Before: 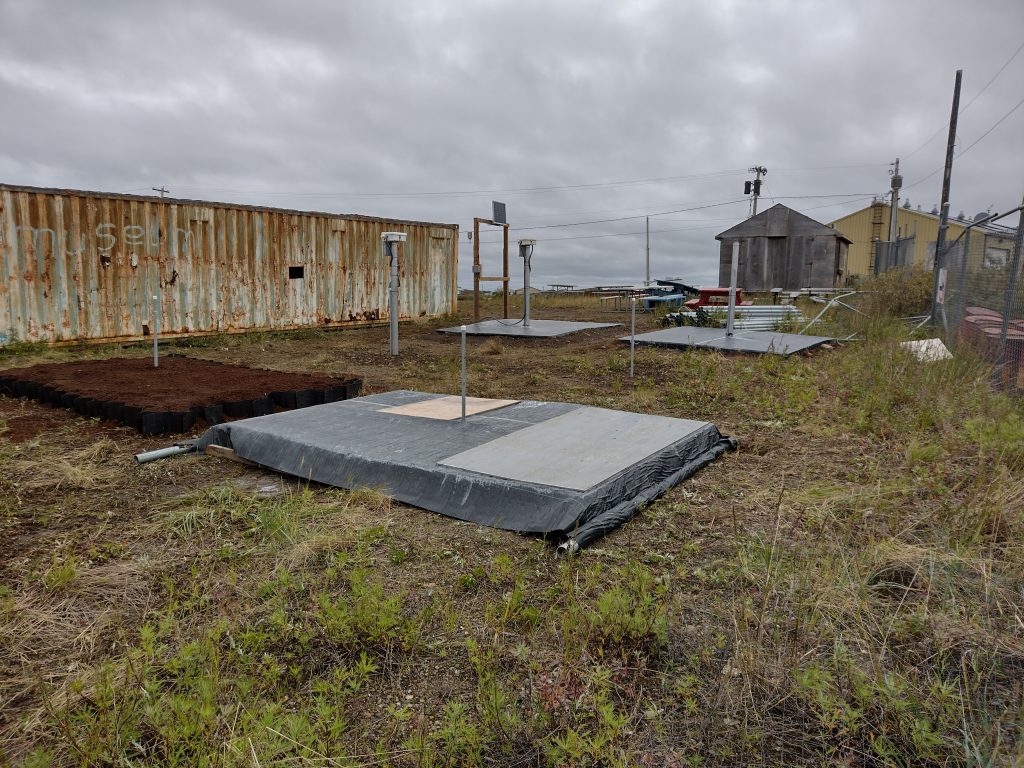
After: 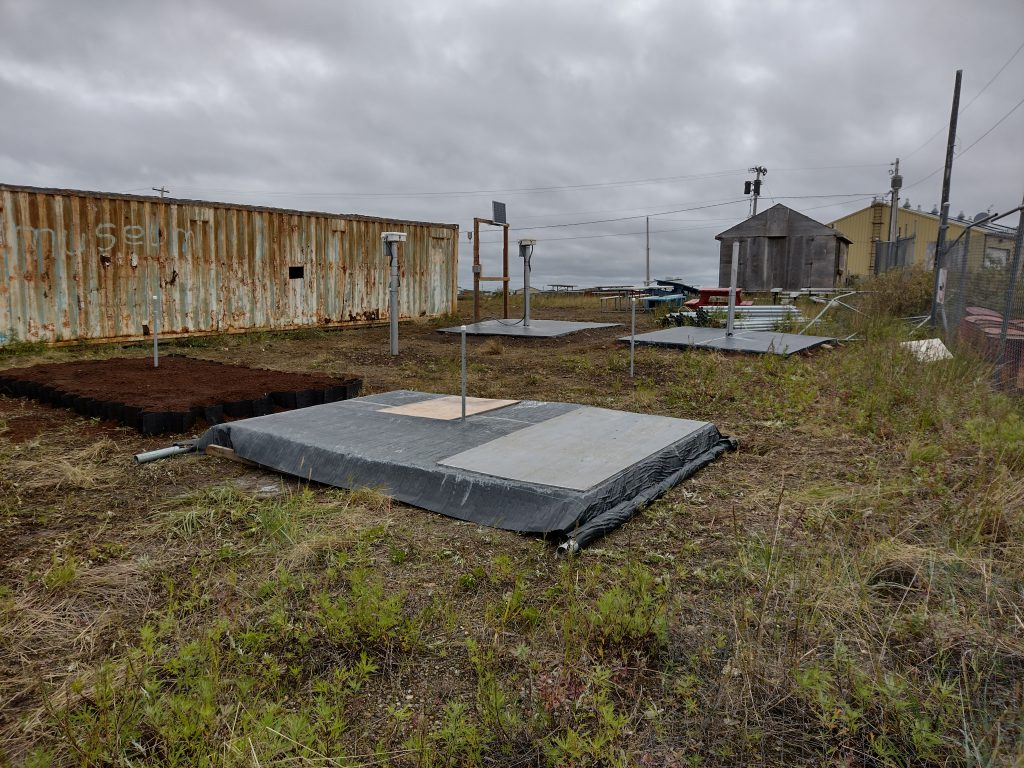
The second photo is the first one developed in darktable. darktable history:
exposure: black level correction 0, compensate exposure bias true, compensate highlight preservation false
contrast brightness saturation: contrast 0.03, brightness -0.04
